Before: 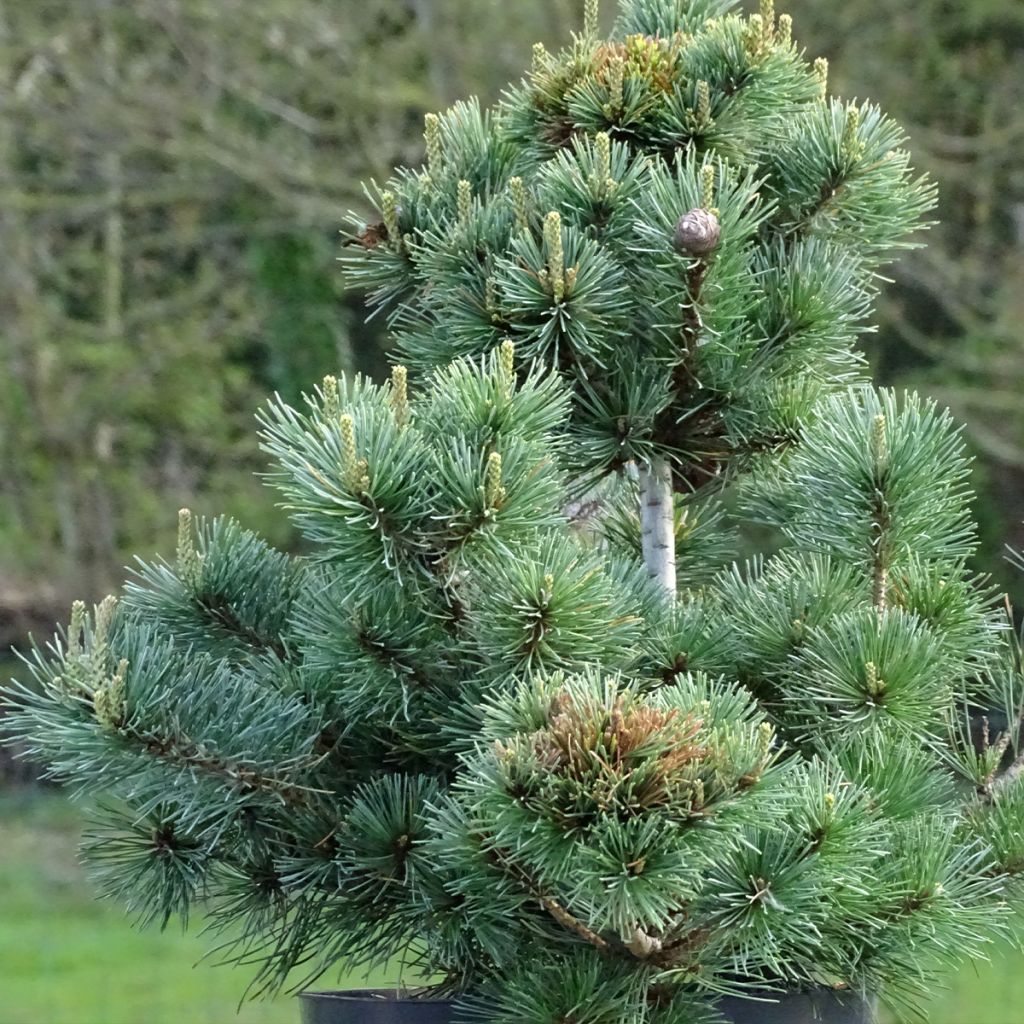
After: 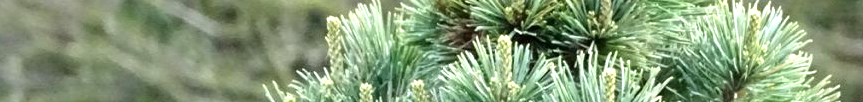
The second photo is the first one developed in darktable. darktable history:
crop and rotate: left 9.644%, top 9.491%, right 6.021%, bottom 80.509%
exposure: exposure 0.6 EV, compensate highlight preservation false
local contrast: mode bilateral grid, contrast 28, coarseness 16, detail 115%, midtone range 0.2
